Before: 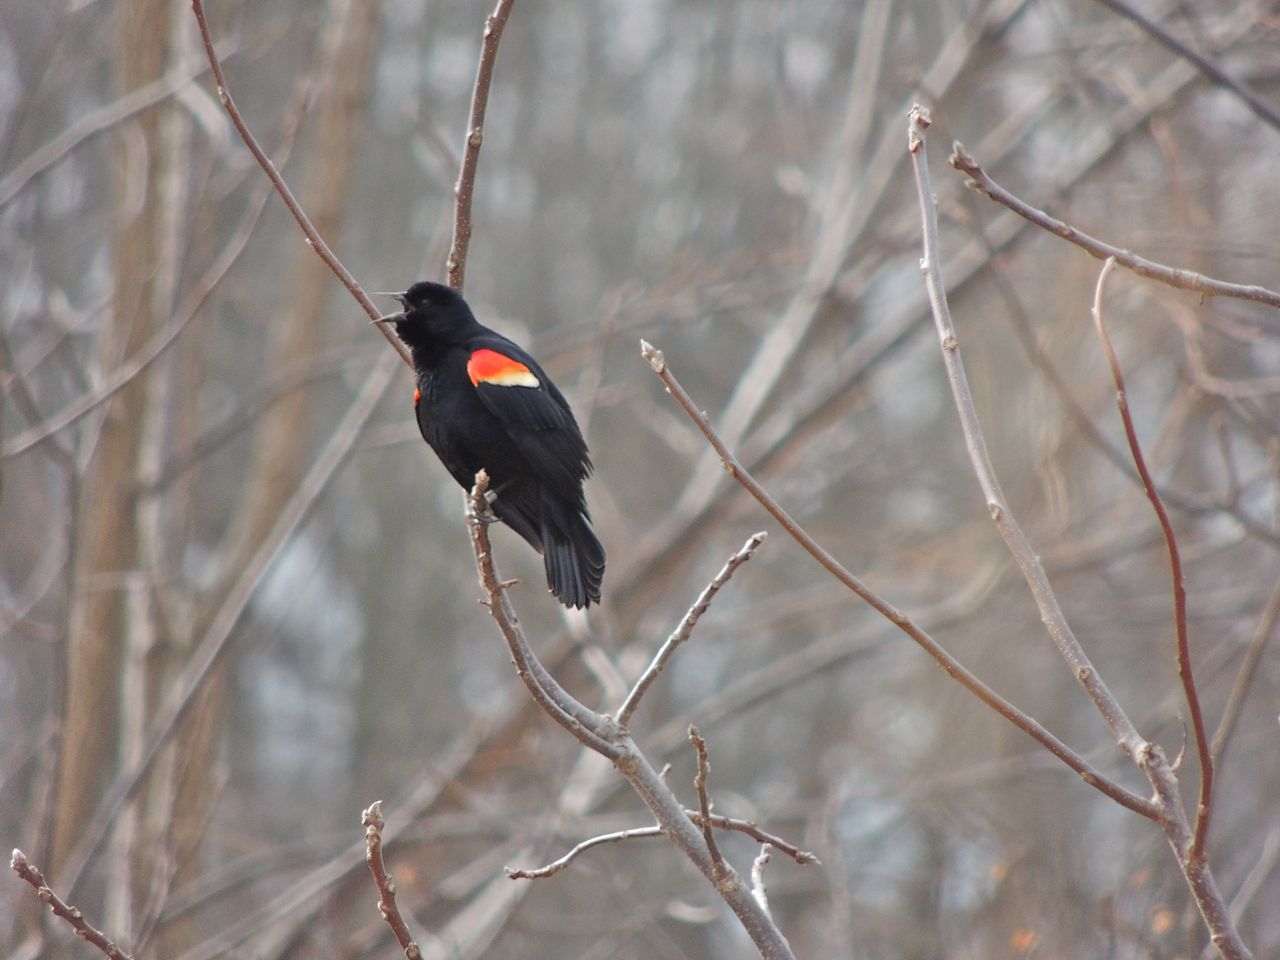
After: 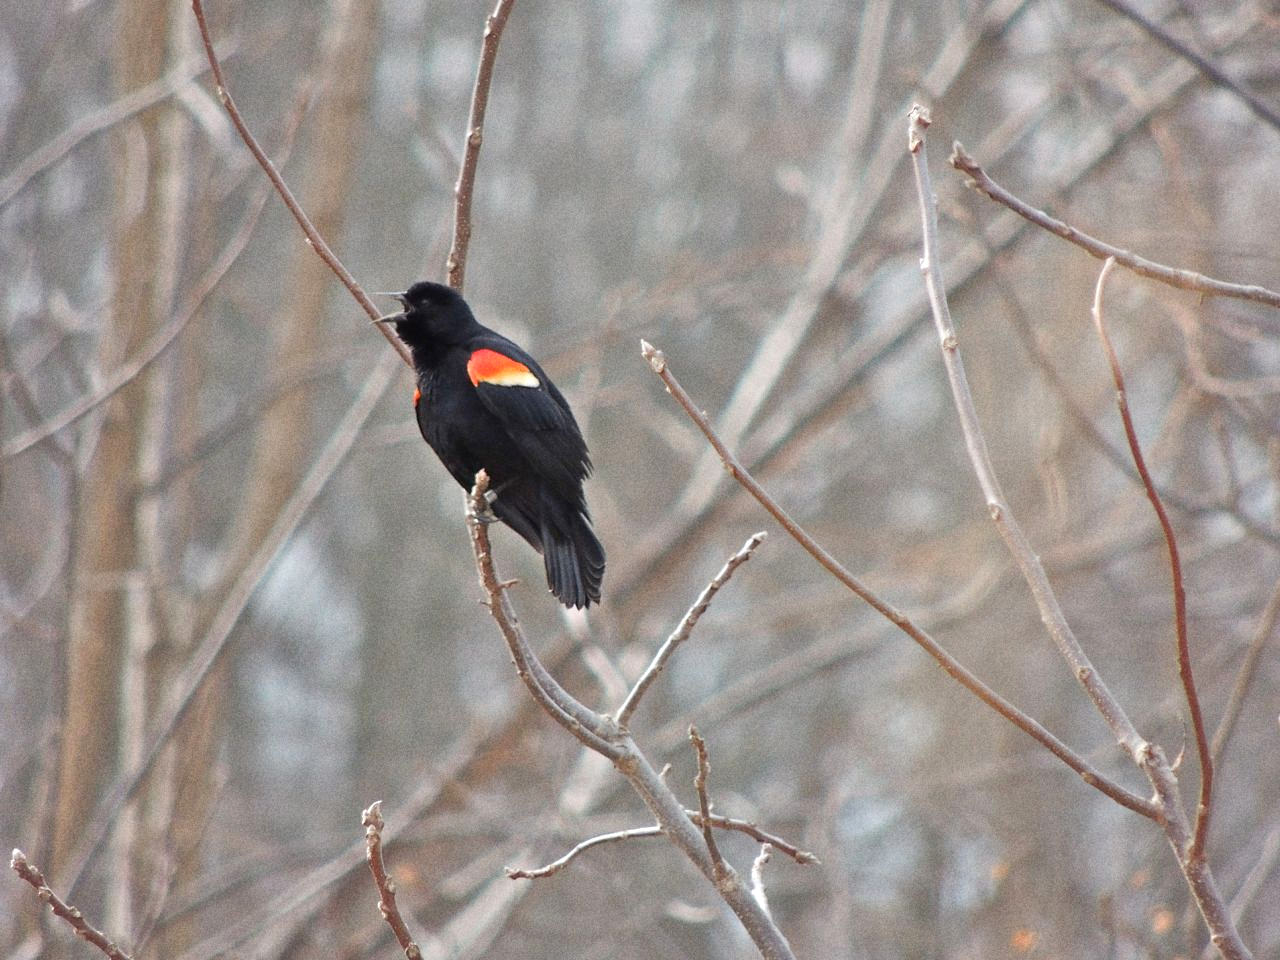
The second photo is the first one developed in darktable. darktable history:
exposure: exposure 0.258 EV, compensate highlight preservation false
grain: coarseness 22.88 ISO
